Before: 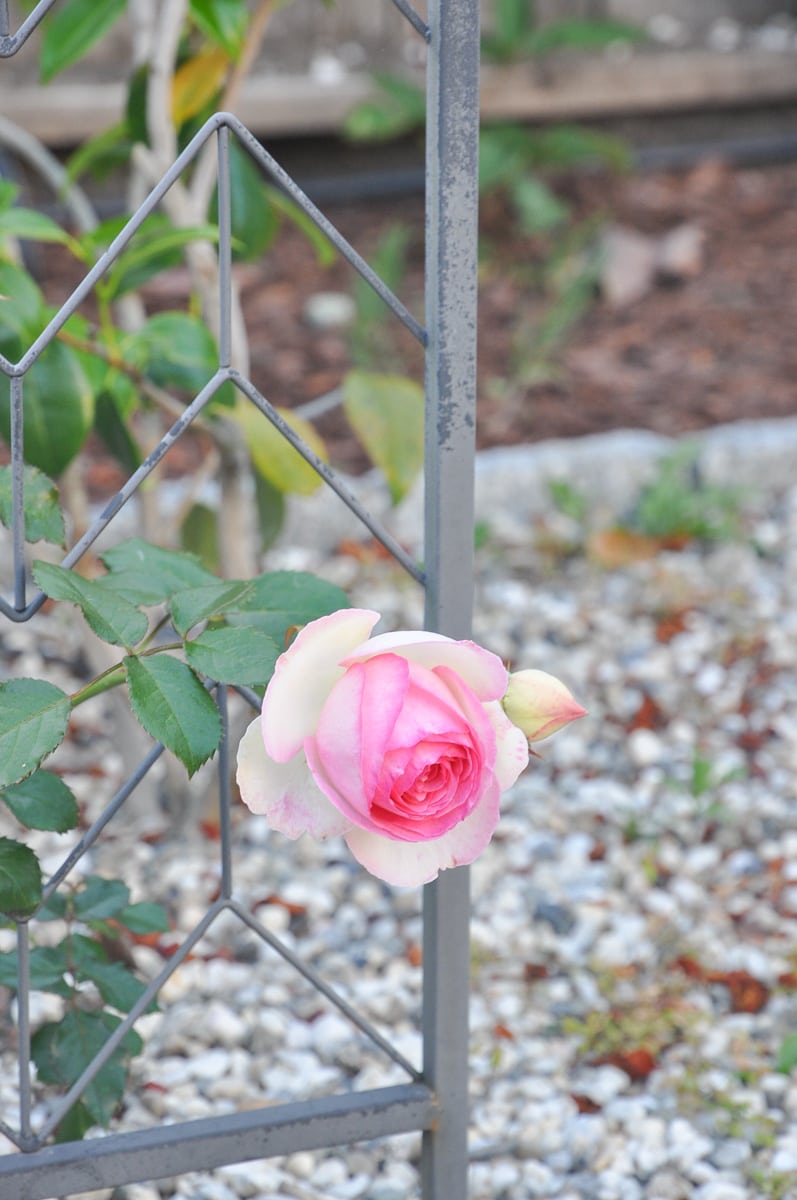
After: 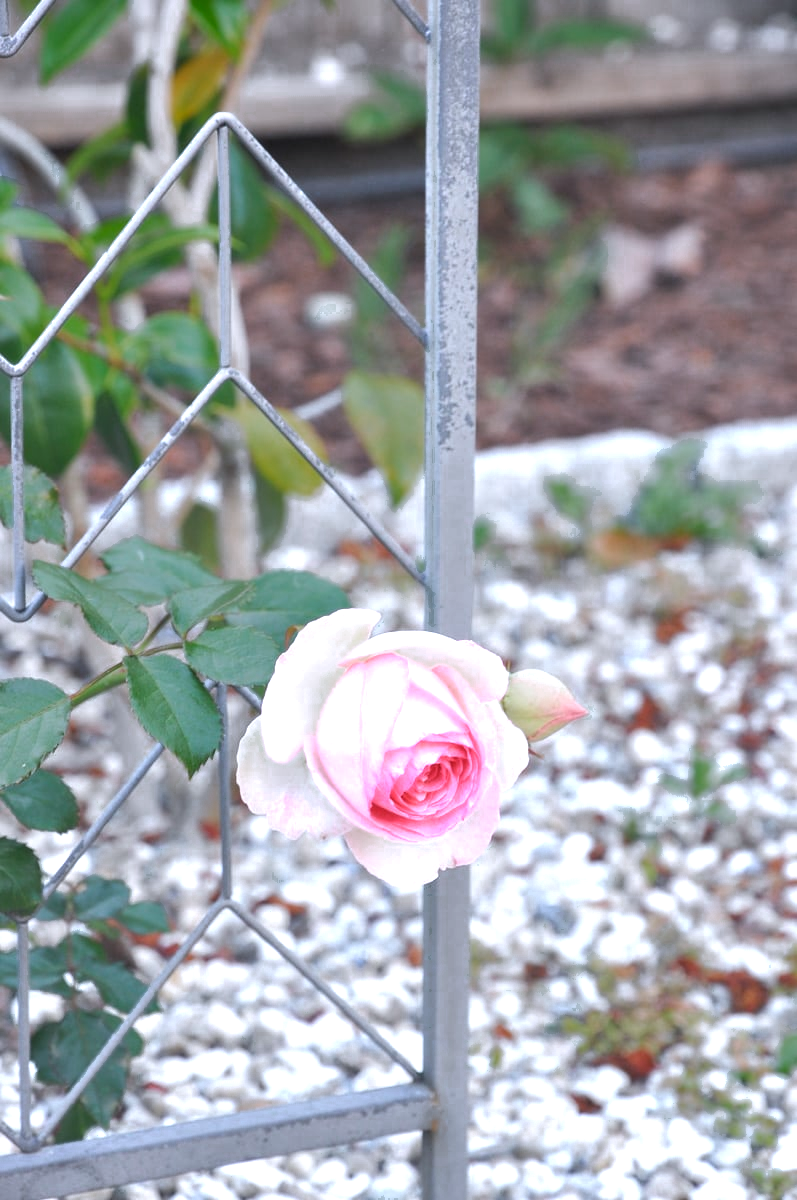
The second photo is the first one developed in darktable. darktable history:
color zones: curves: ch0 [(0.203, 0.433) (0.607, 0.517) (0.697, 0.696) (0.705, 0.897)]
color calibration: illuminant as shot in camera, x 0.358, y 0.373, temperature 4628.91 K
